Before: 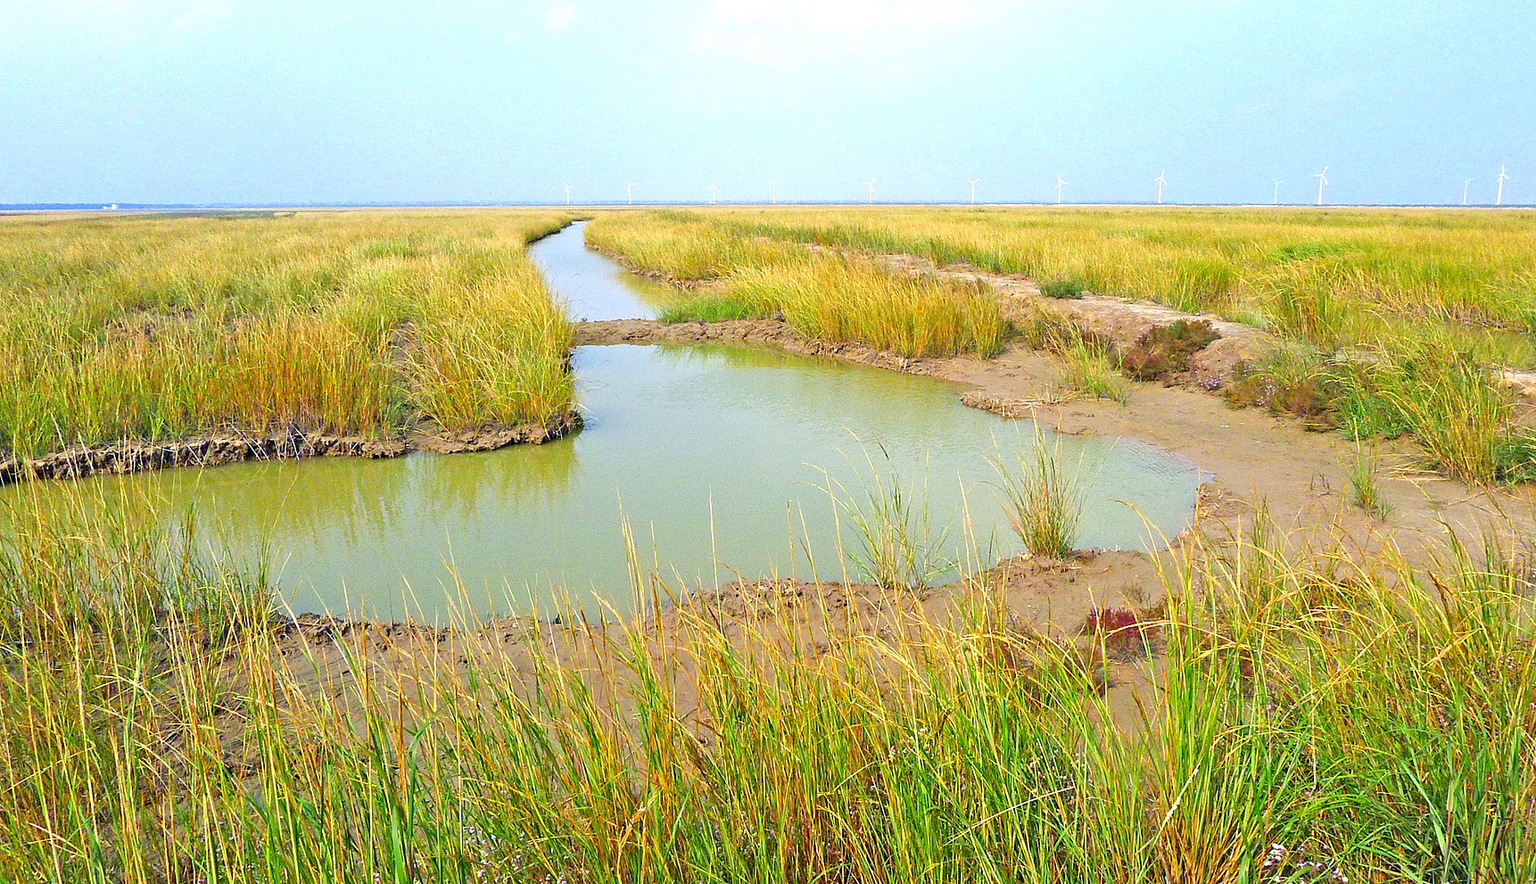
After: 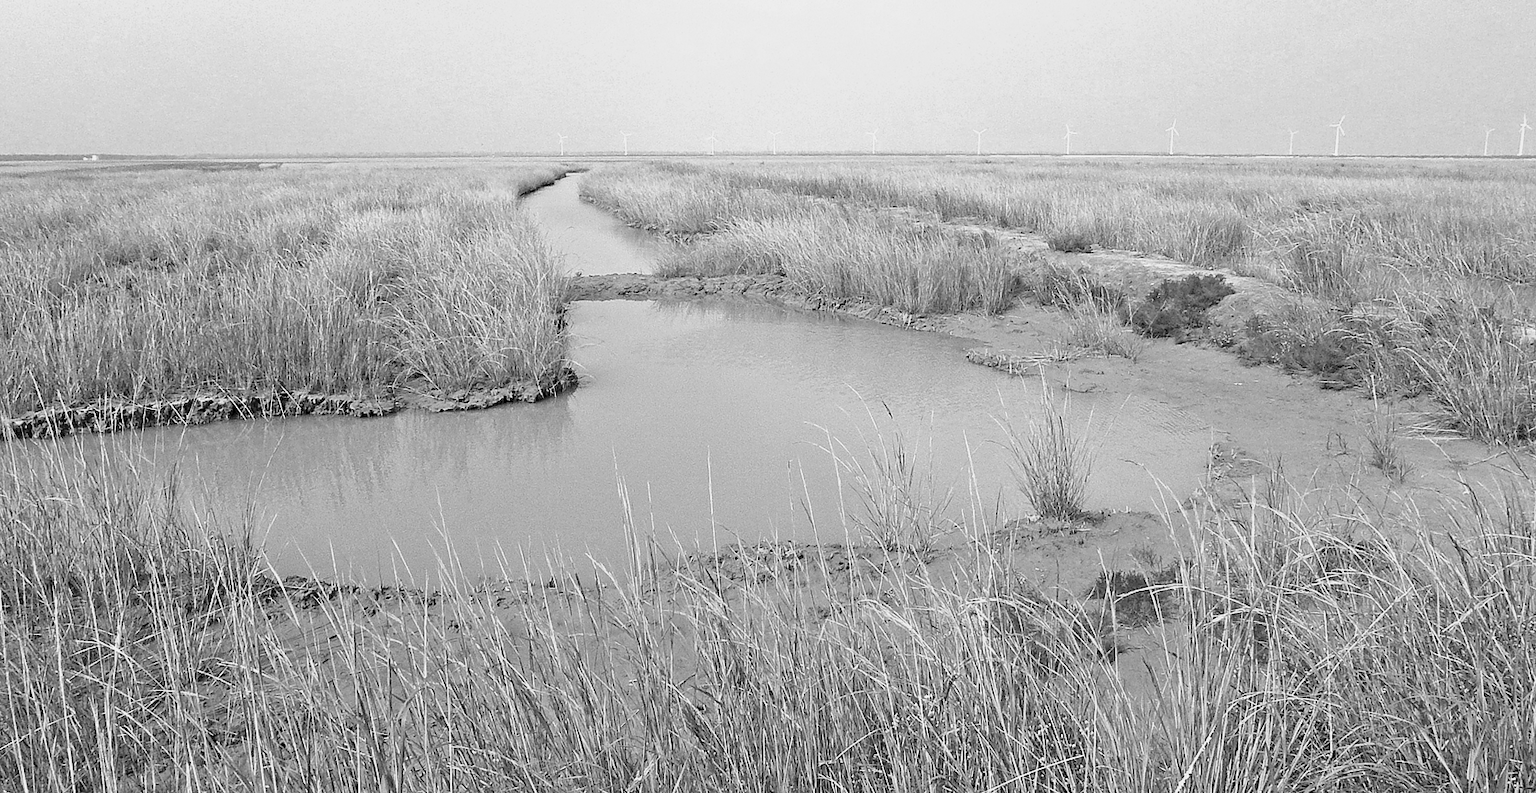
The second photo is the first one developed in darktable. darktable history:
white balance: red 1.009, blue 0.985
color correction: highlights a* 5.59, highlights b* 5.24, saturation 0.68
monochrome: a -74.22, b 78.2
crop: left 1.507%, top 6.147%, right 1.379%, bottom 6.637%
